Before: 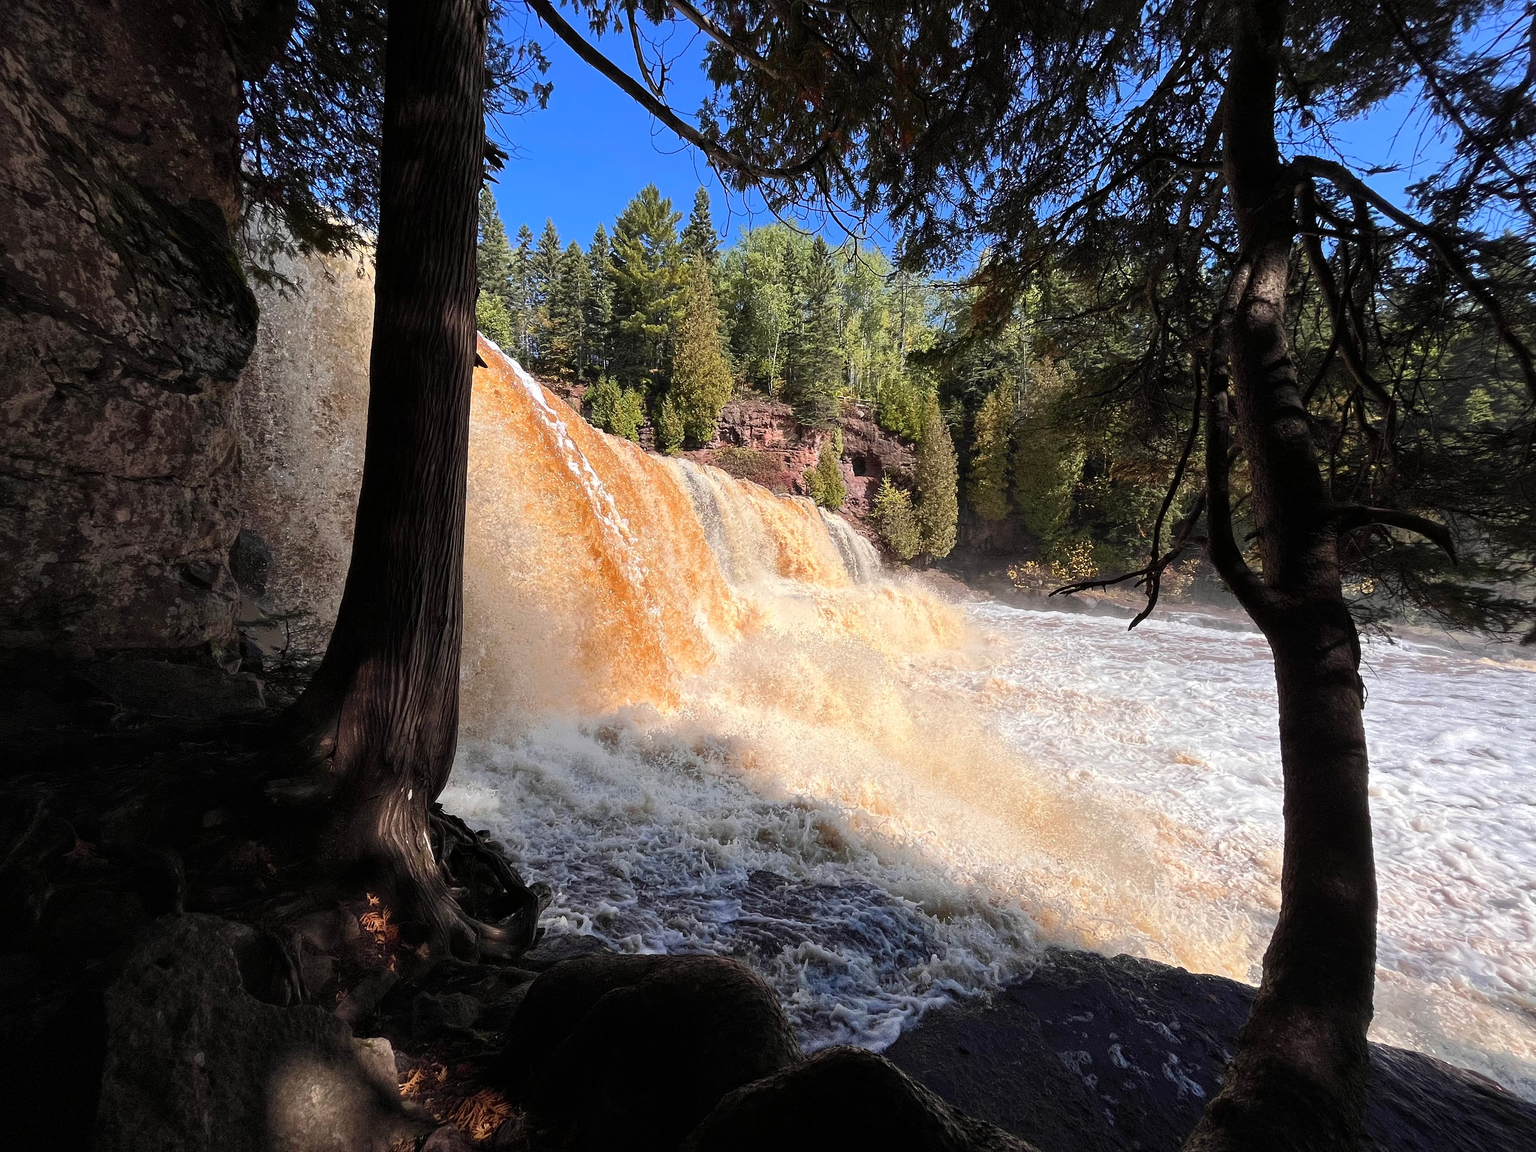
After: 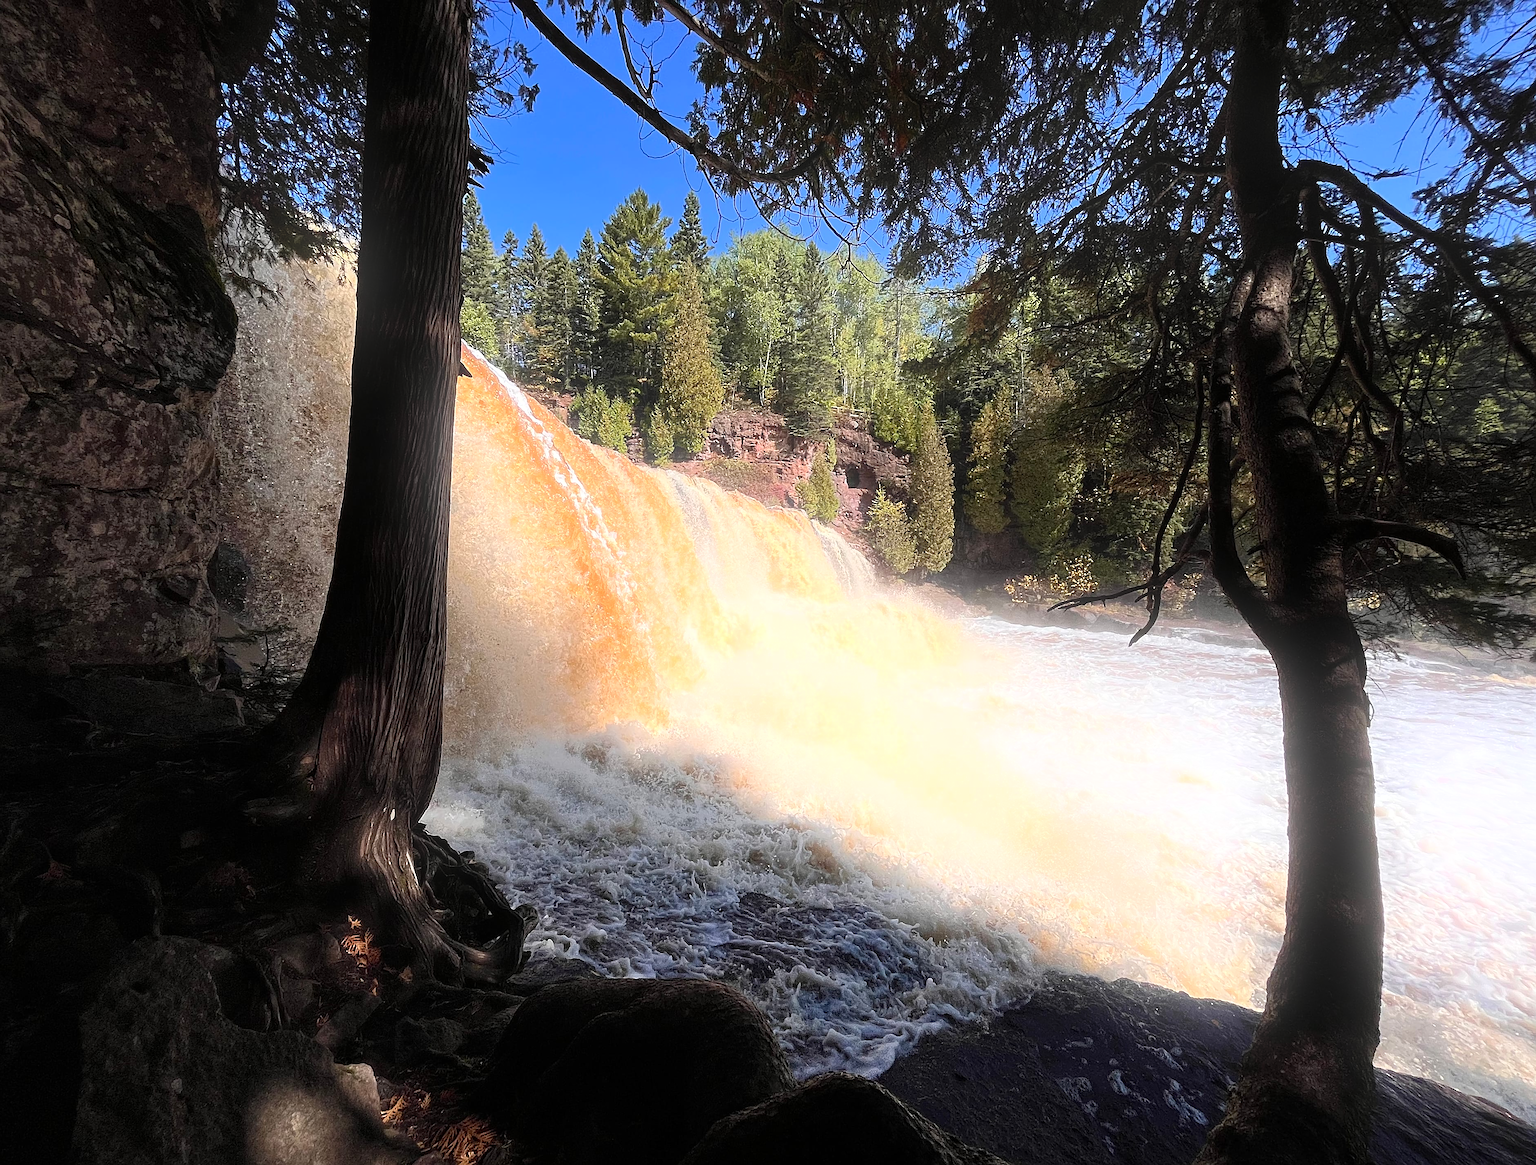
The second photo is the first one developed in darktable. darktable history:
sharpen: on, module defaults
crop and rotate: left 1.774%, right 0.633%, bottom 1.28%
bloom: on, module defaults
